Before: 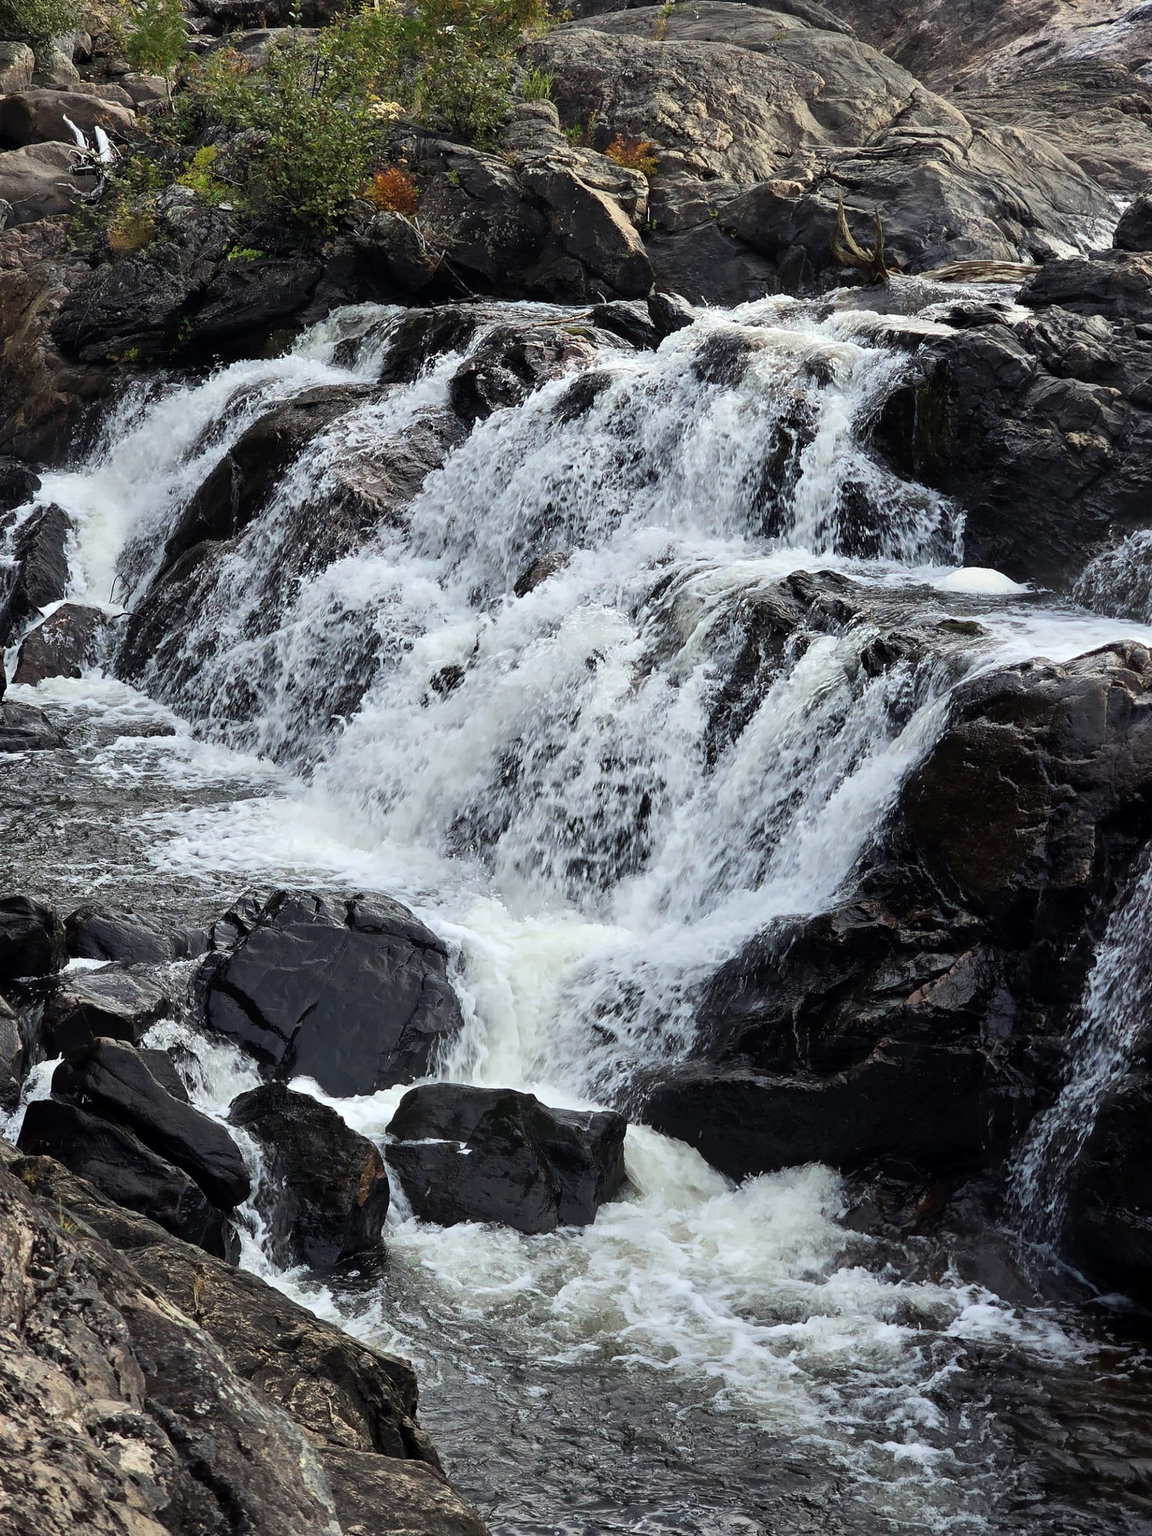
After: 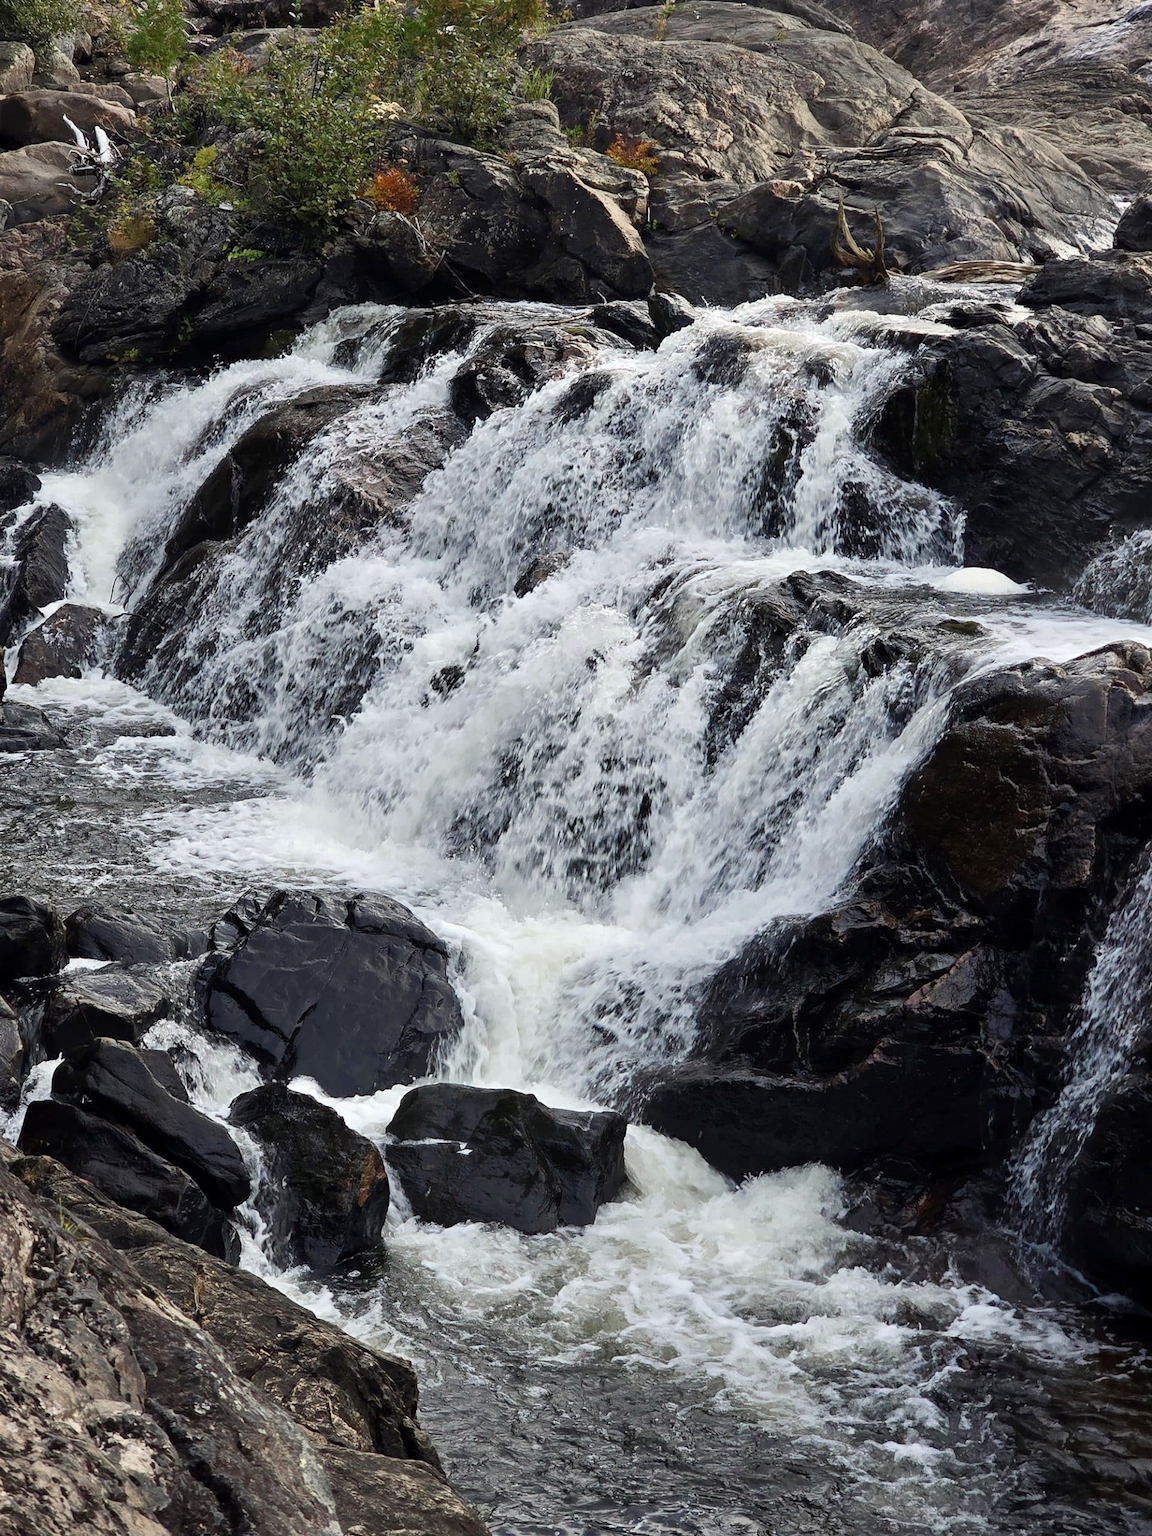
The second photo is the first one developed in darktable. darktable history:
color balance rgb: power › hue 329.96°, highlights gain › luminance 0.812%, highlights gain › chroma 0.433%, highlights gain › hue 42.44°, perceptual saturation grading › global saturation -0.071%, perceptual saturation grading › highlights -32.363%, perceptual saturation grading › mid-tones 5.848%, perceptual saturation grading › shadows 17.613%, global vibrance 11.011%
